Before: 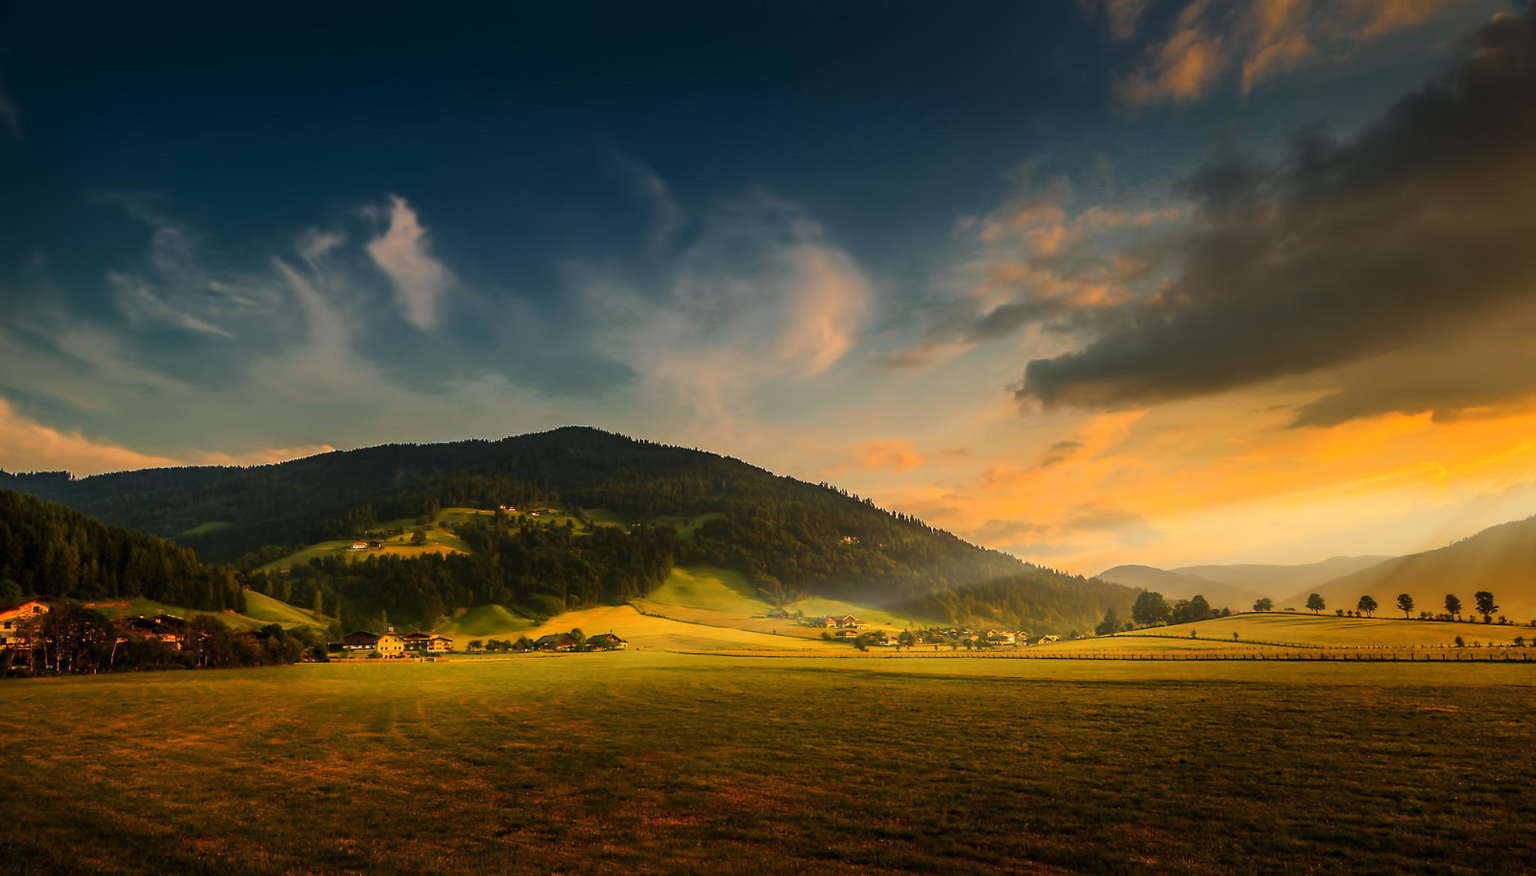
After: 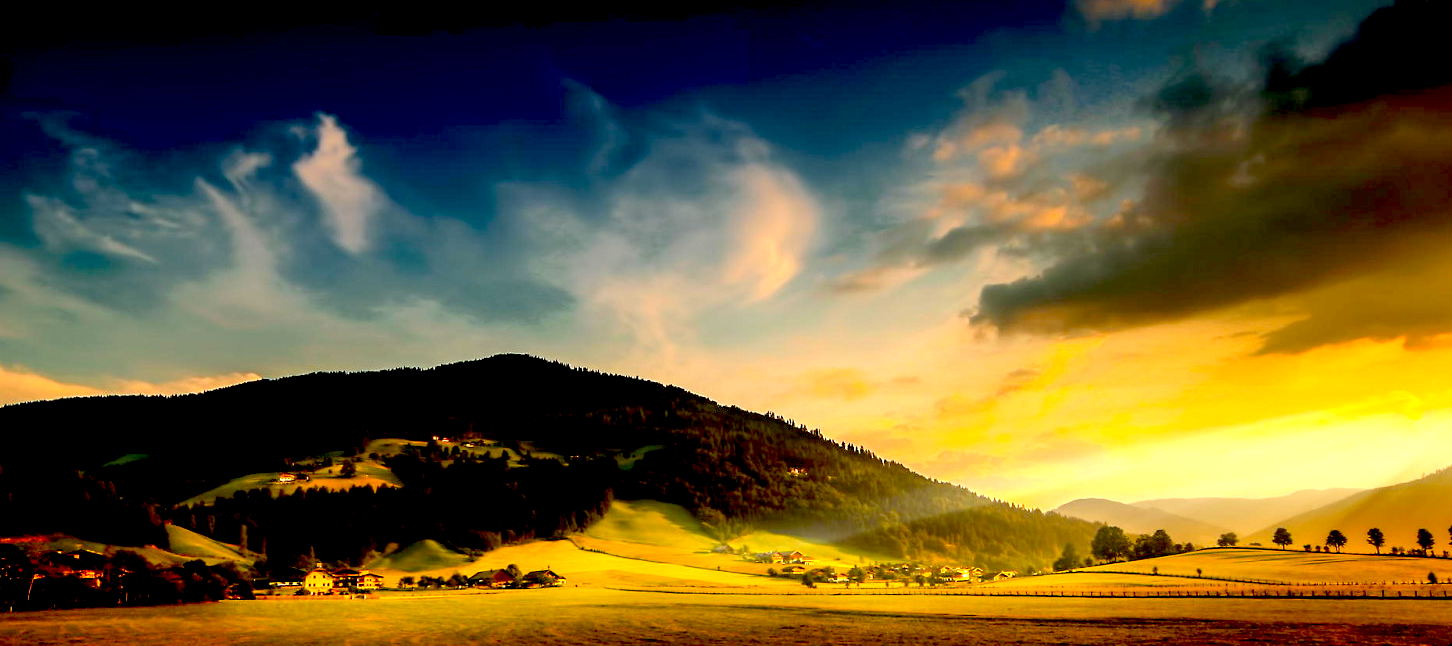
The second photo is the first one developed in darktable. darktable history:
crop: left 5.523%, top 9.97%, right 3.711%, bottom 19.133%
exposure: black level correction 0.034, exposure 0.901 EV, compensate highlight preservation false
color correction: highlights b* 0.056, saturation 1.08
